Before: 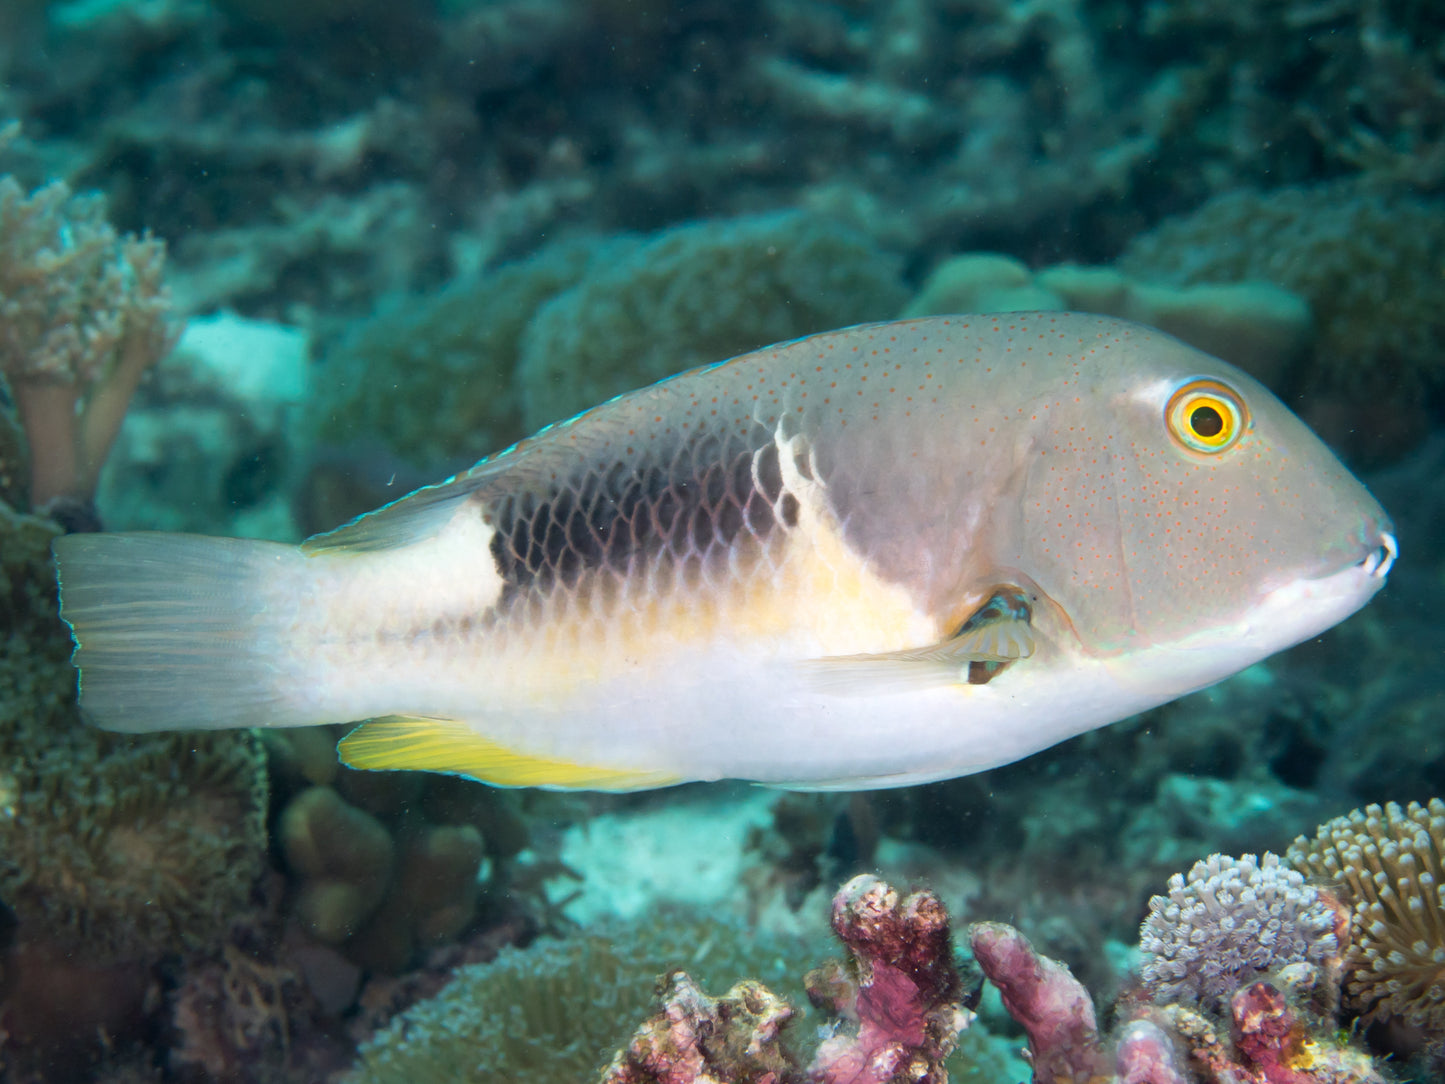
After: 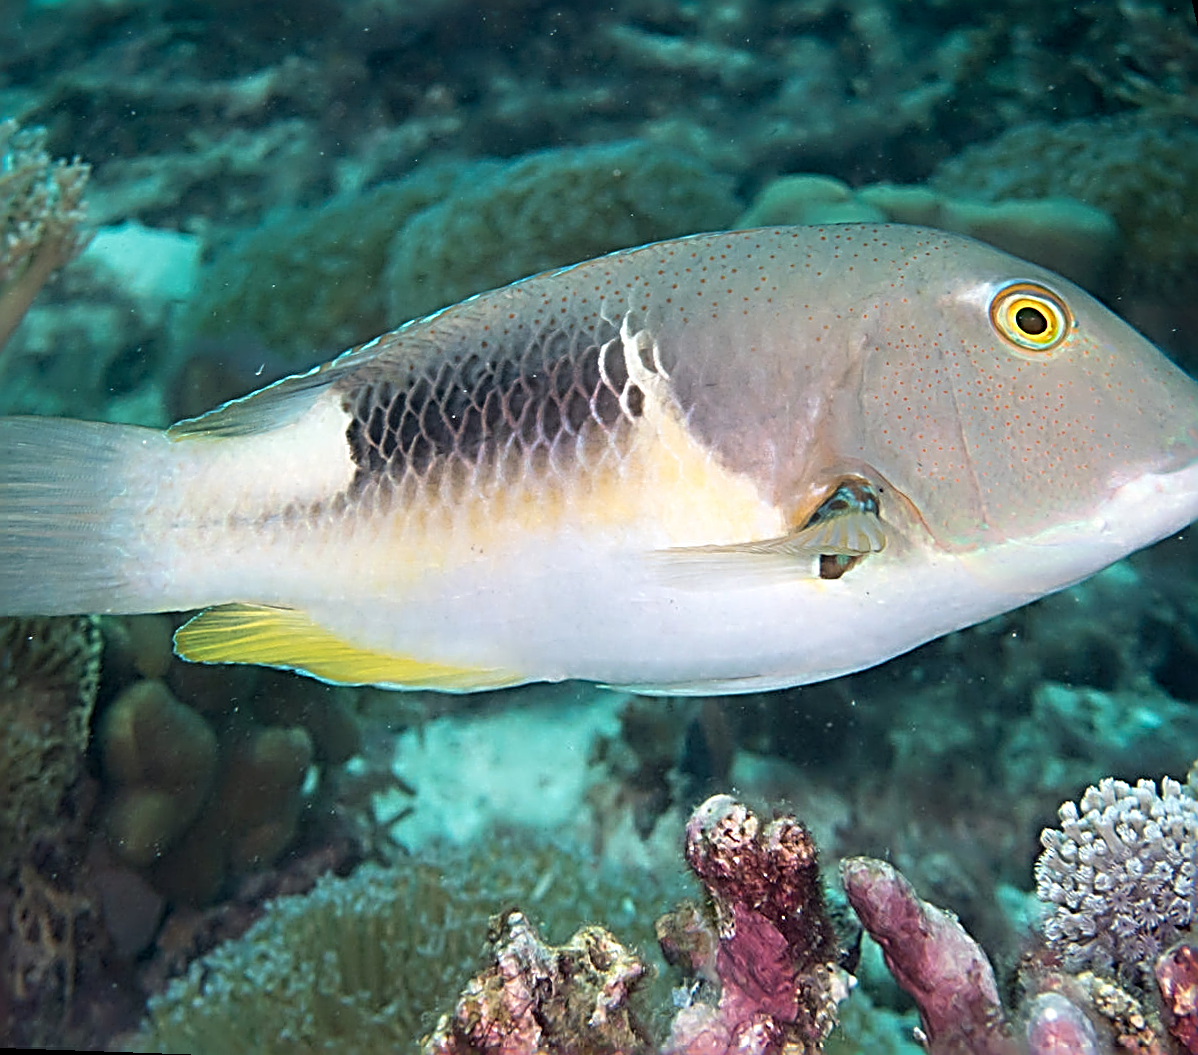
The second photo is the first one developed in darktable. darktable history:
rotate and perspective: rotation 0.72°, lens shift (vertical) -0.352, lens shift (horizontal) -0.051, crop left 0.152, crop right 0.859, crop top 0.019, crop bottom 0.964
sharpen: radius 3.158, amount 1.731
